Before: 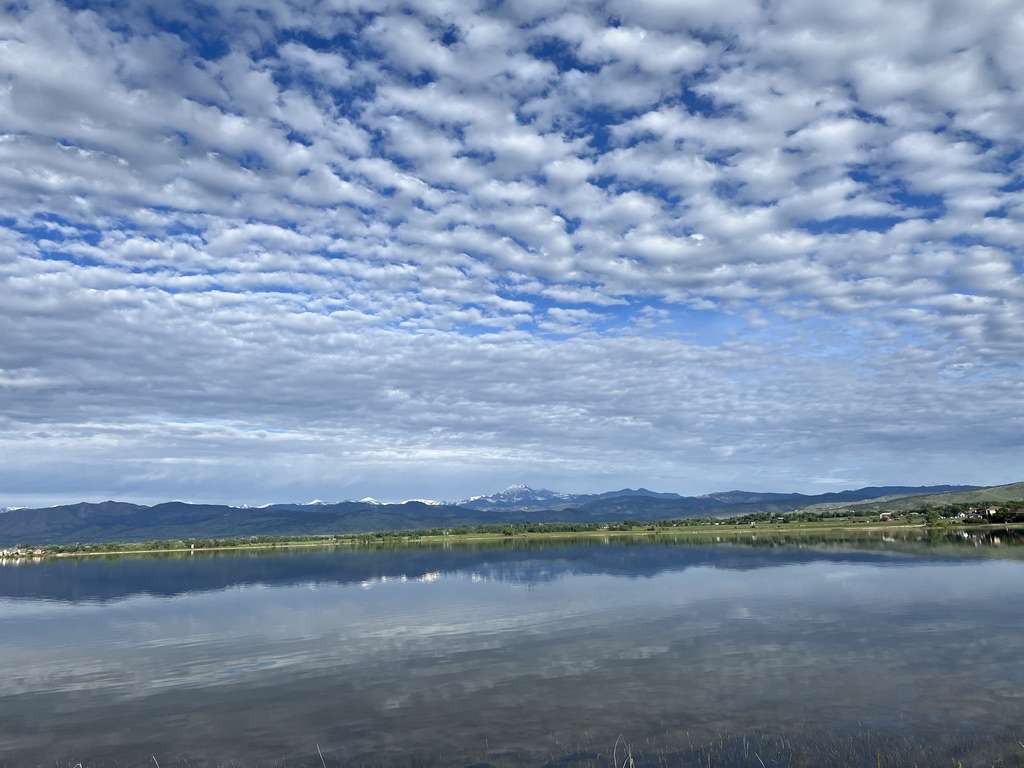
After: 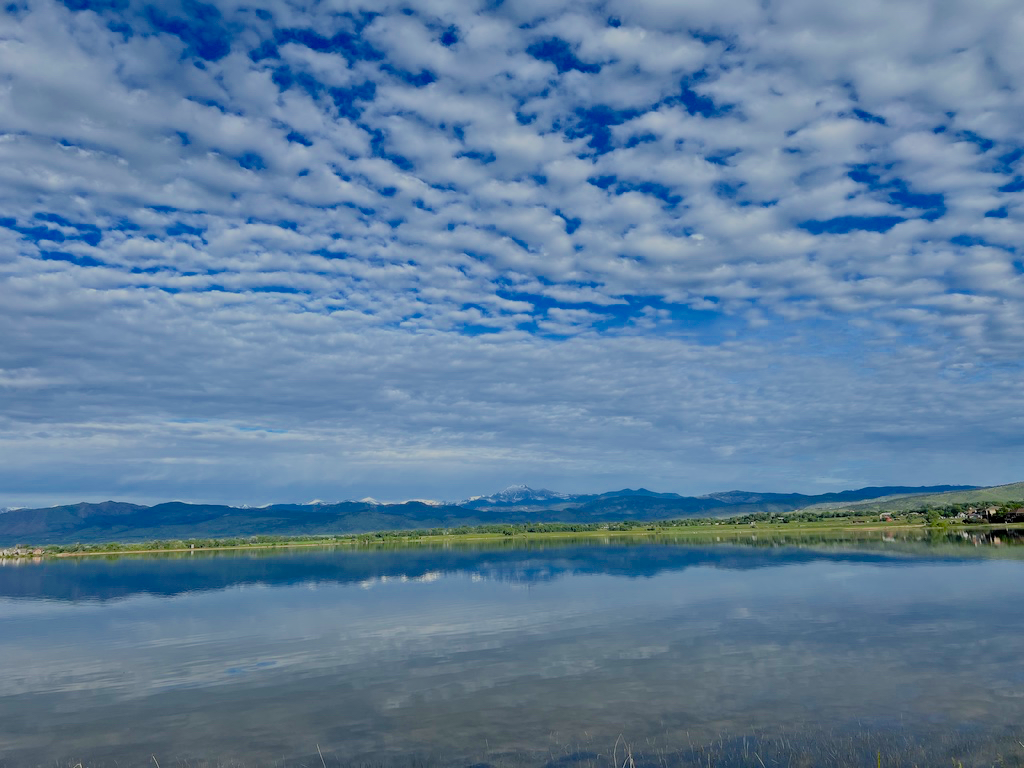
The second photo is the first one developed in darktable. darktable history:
filmic rgb: black relative exposure -7.01 EV, white relative exposure 5.98 EV, target black luminance 0%, hardness 2.75, latitude 61.03%, contrast 0.688, highlights saturation mix 11.35%, shadows ↔ highlights balance -0.058%, color science v5 (2021), contrast in shadows safe, contrast in highlights safe
exposure: exposure 0.152 EV, compensate exposure bias true, compensate highlight preservation false
